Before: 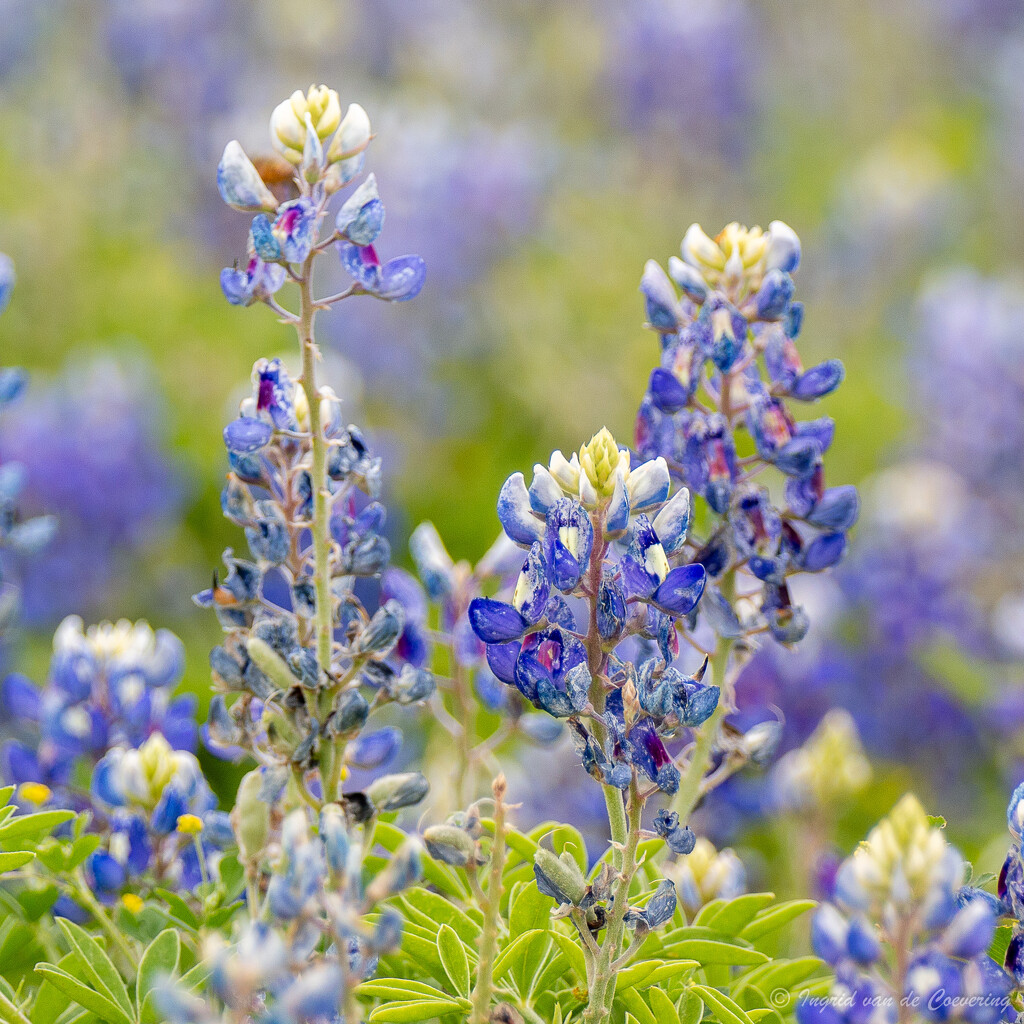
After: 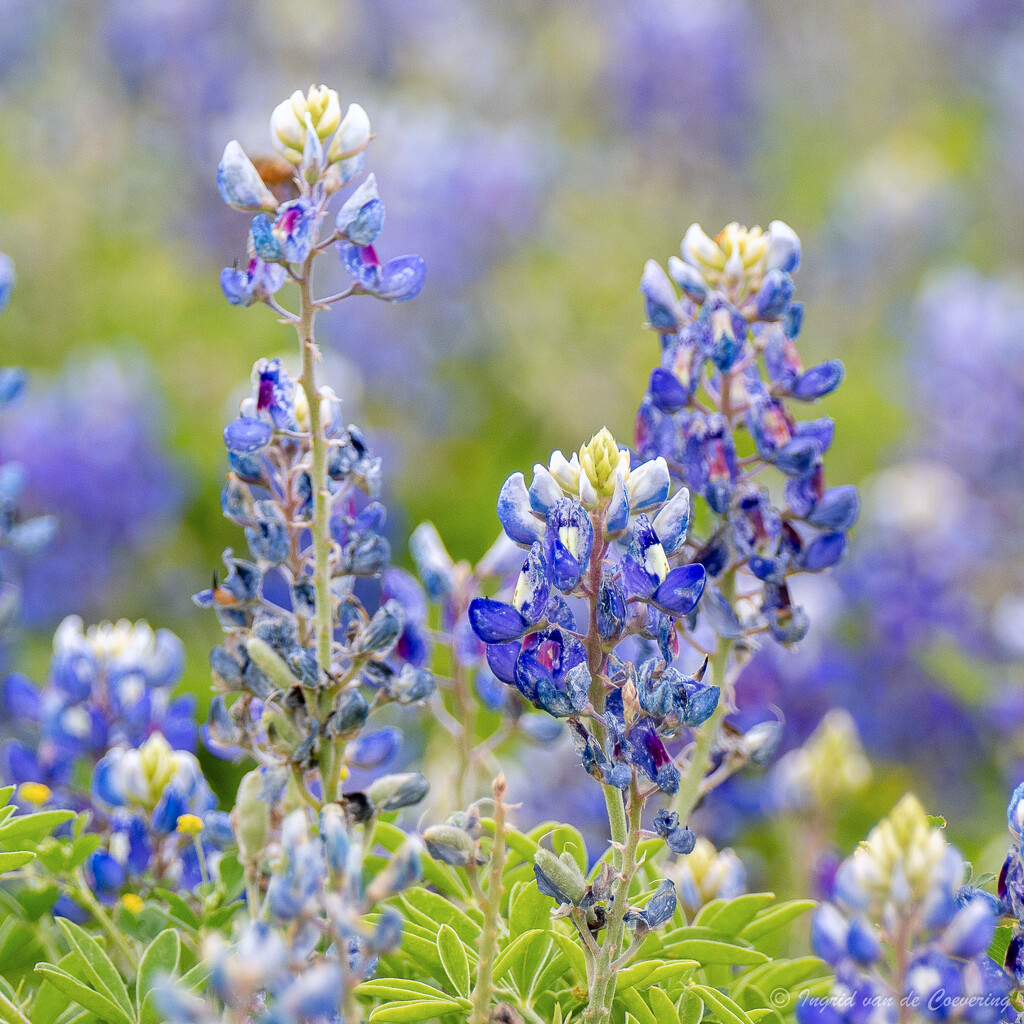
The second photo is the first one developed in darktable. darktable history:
levels: levels [0, 0.498, 1]
color calibration: illuminant as shot in camera, x 0.358, y 0.373, temperature 4628.91 K
